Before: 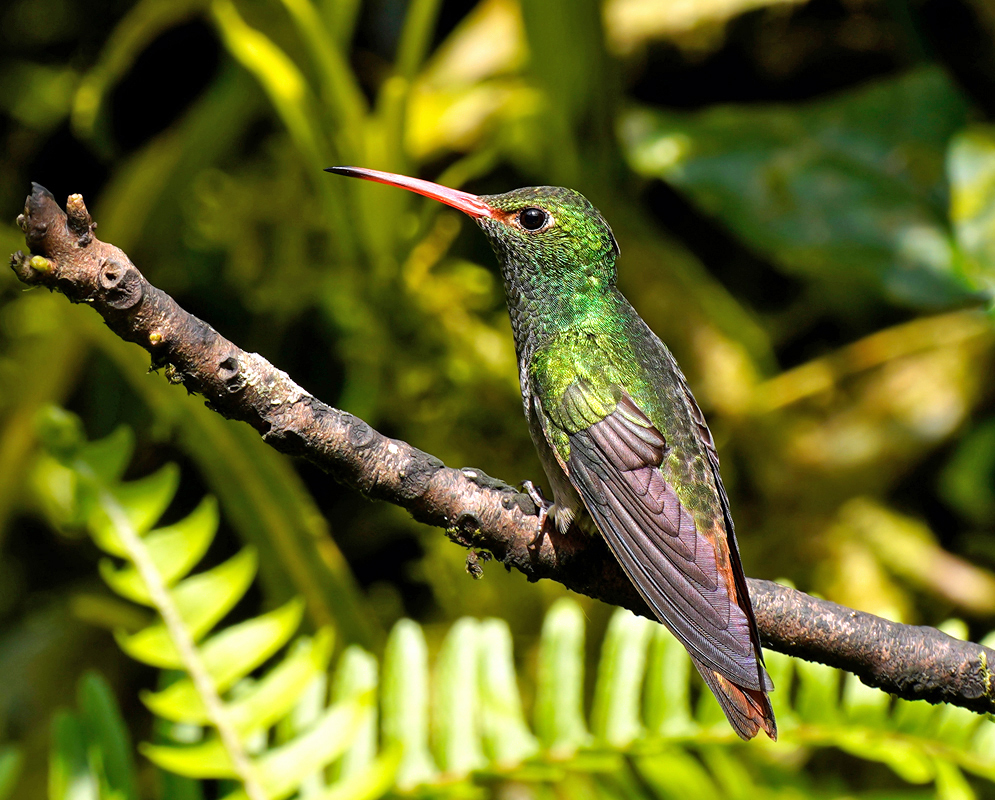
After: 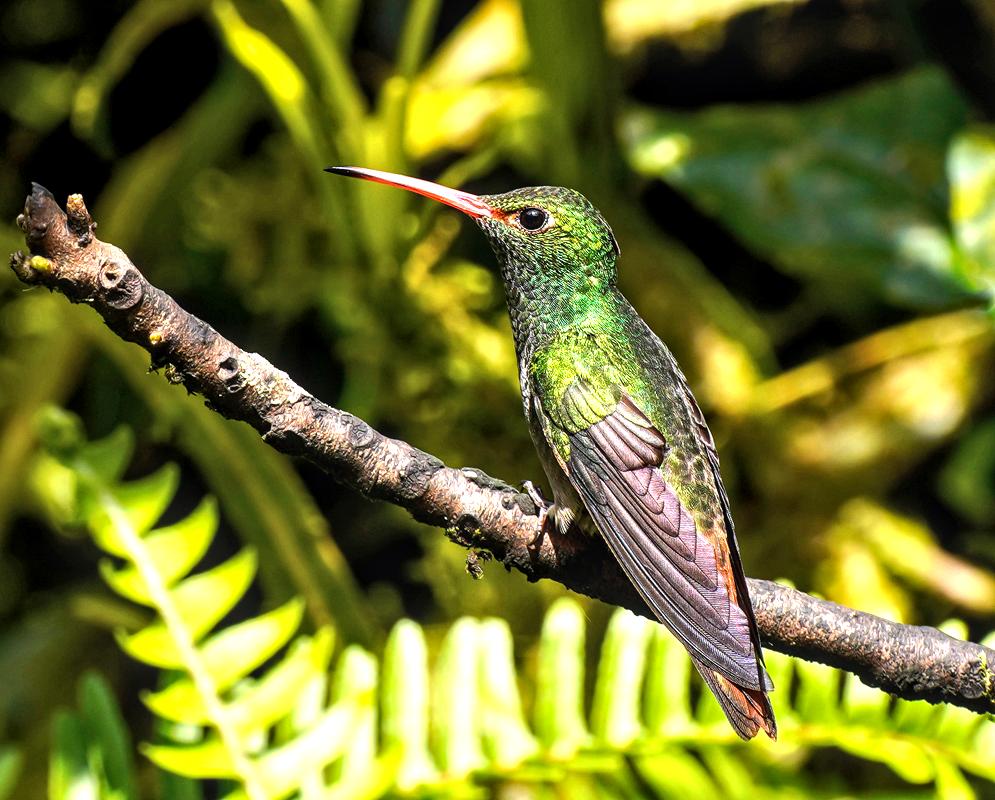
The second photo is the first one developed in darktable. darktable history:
local contrast: detail 130%
tone equalizer: -8 EV 0.001 EV, -7 EV -0.002 EV, -6 EV 0.002 EV, -5 EV -0.03 EV, -4 EV -0.116 EV, -3 EV -0.169 EV, -2 EV 0.24 EV, -1 EV 0.702 EV, +0 EV 0.493 EV
